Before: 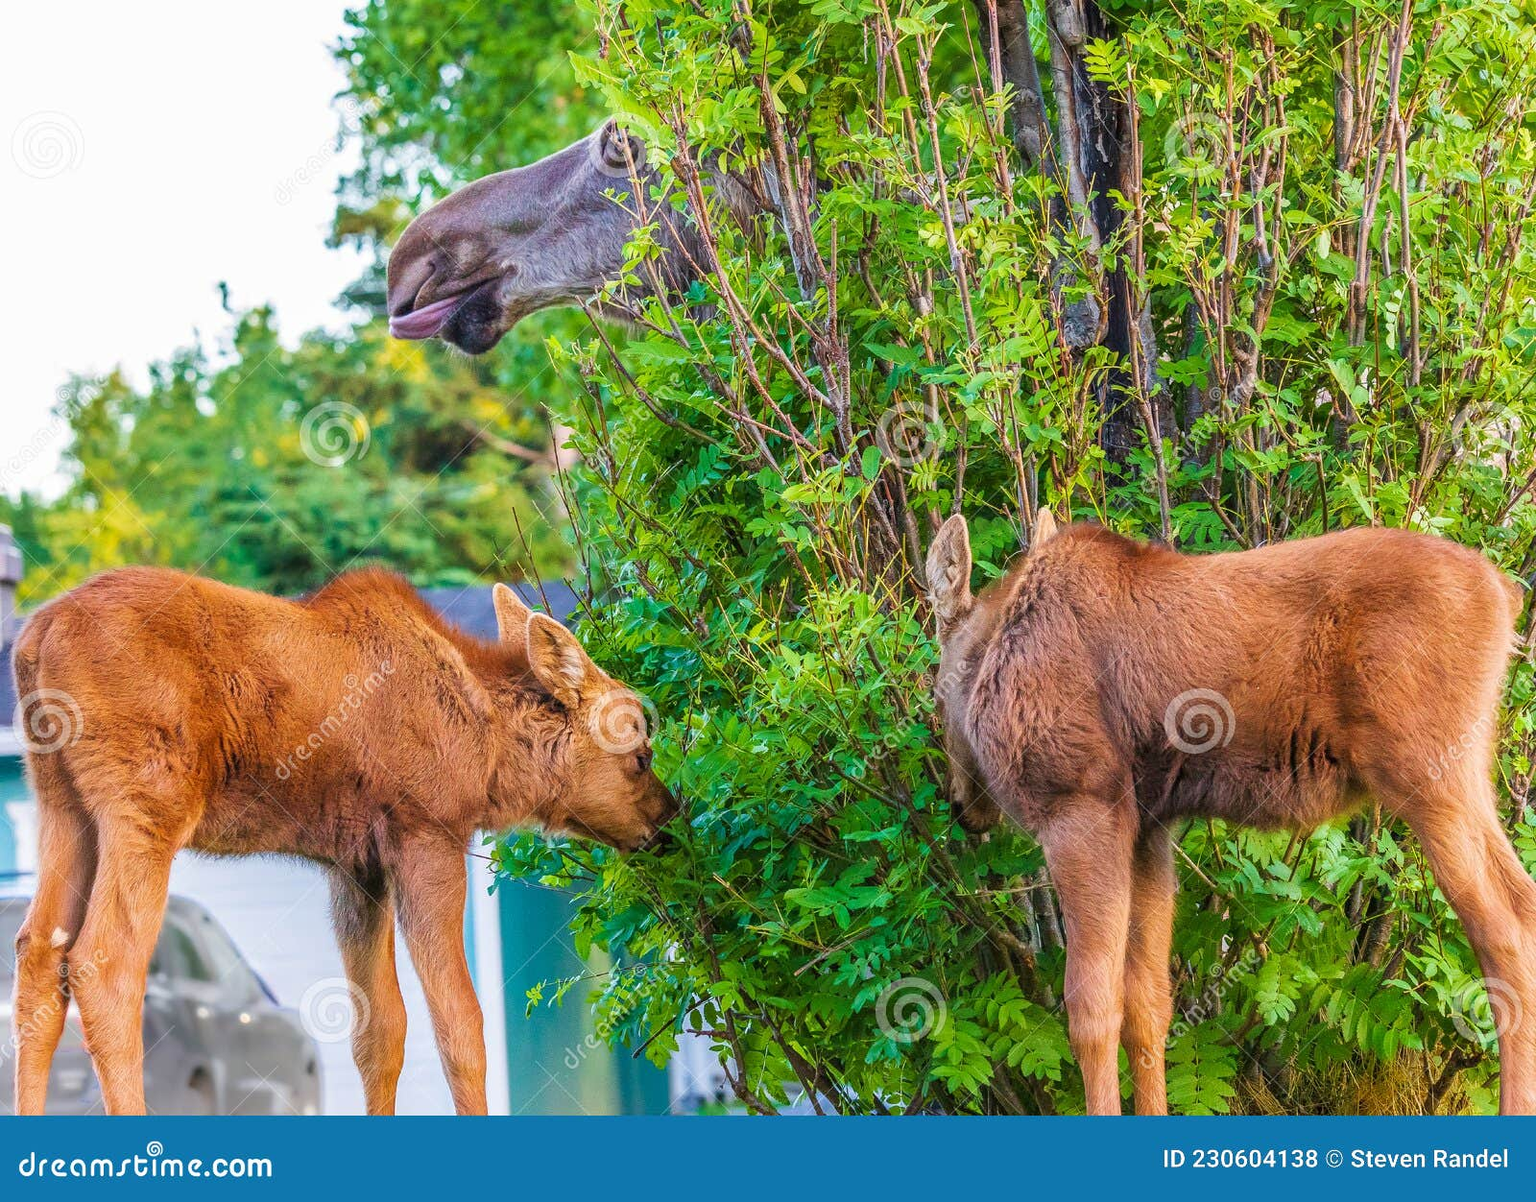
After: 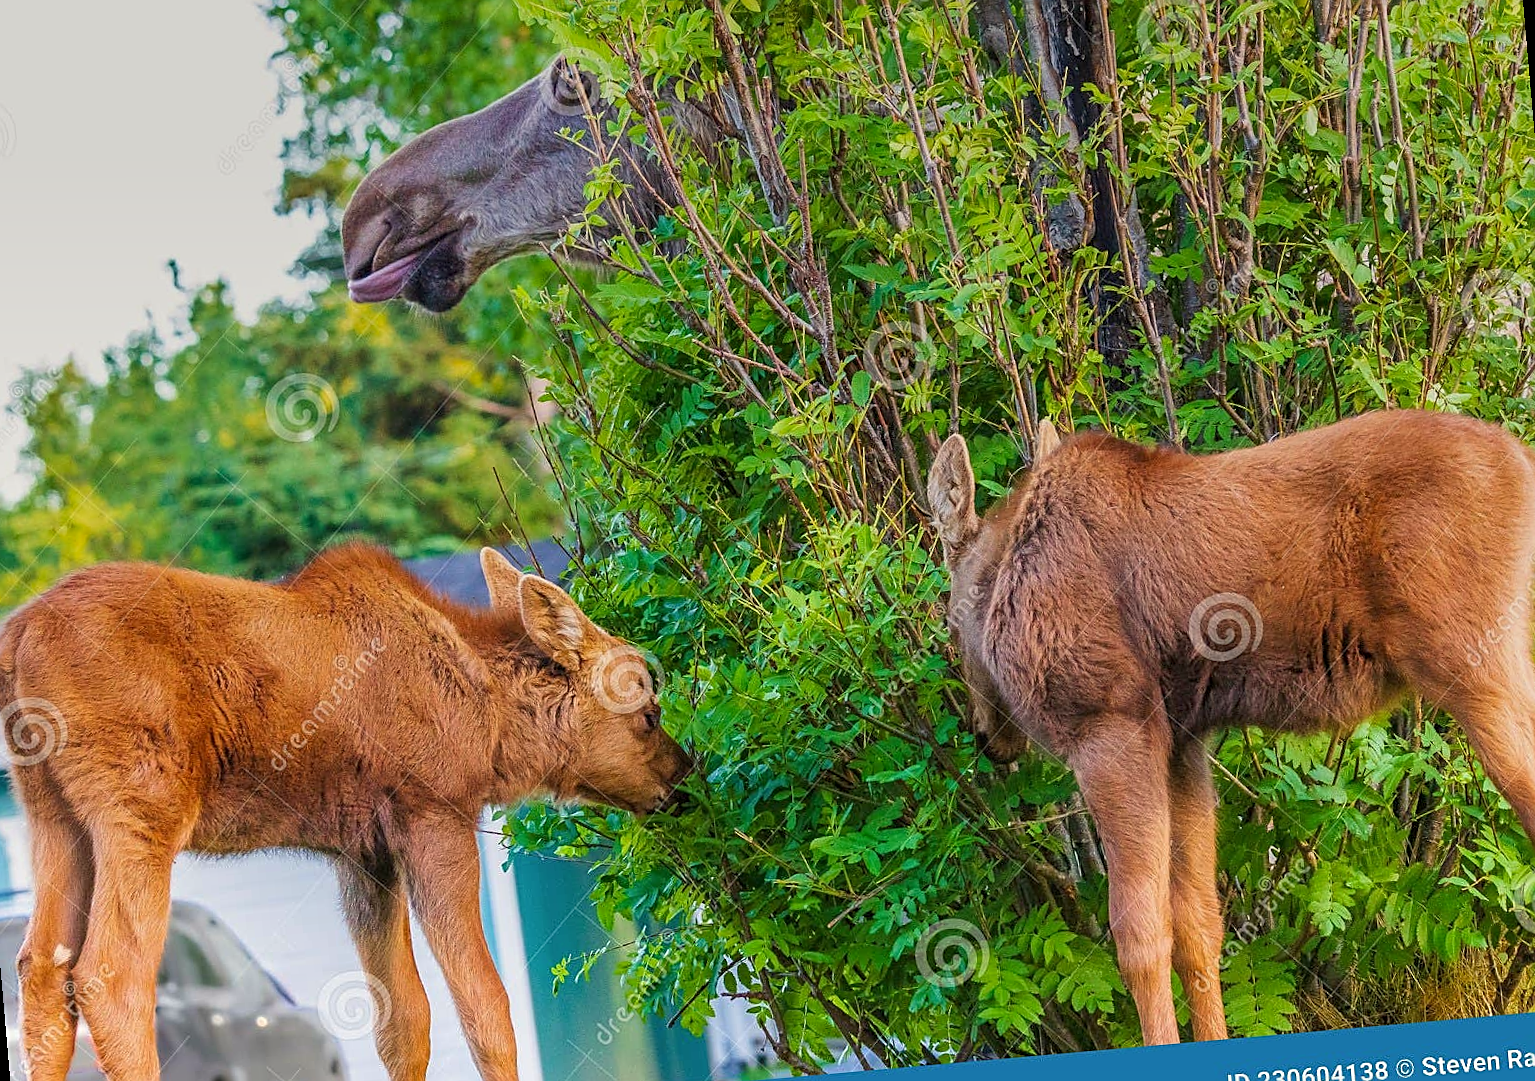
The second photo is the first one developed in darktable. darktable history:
graduated density: rotation -0.352°, offset 57.64
crop: bottom 0.071%
rotate and perspective: rotation -5°, crop left 0.05, crop right 0.952, crop top 0.11, crop bottom 0.89
color correction: highlights b* 3
sharpen: on, module defaults
